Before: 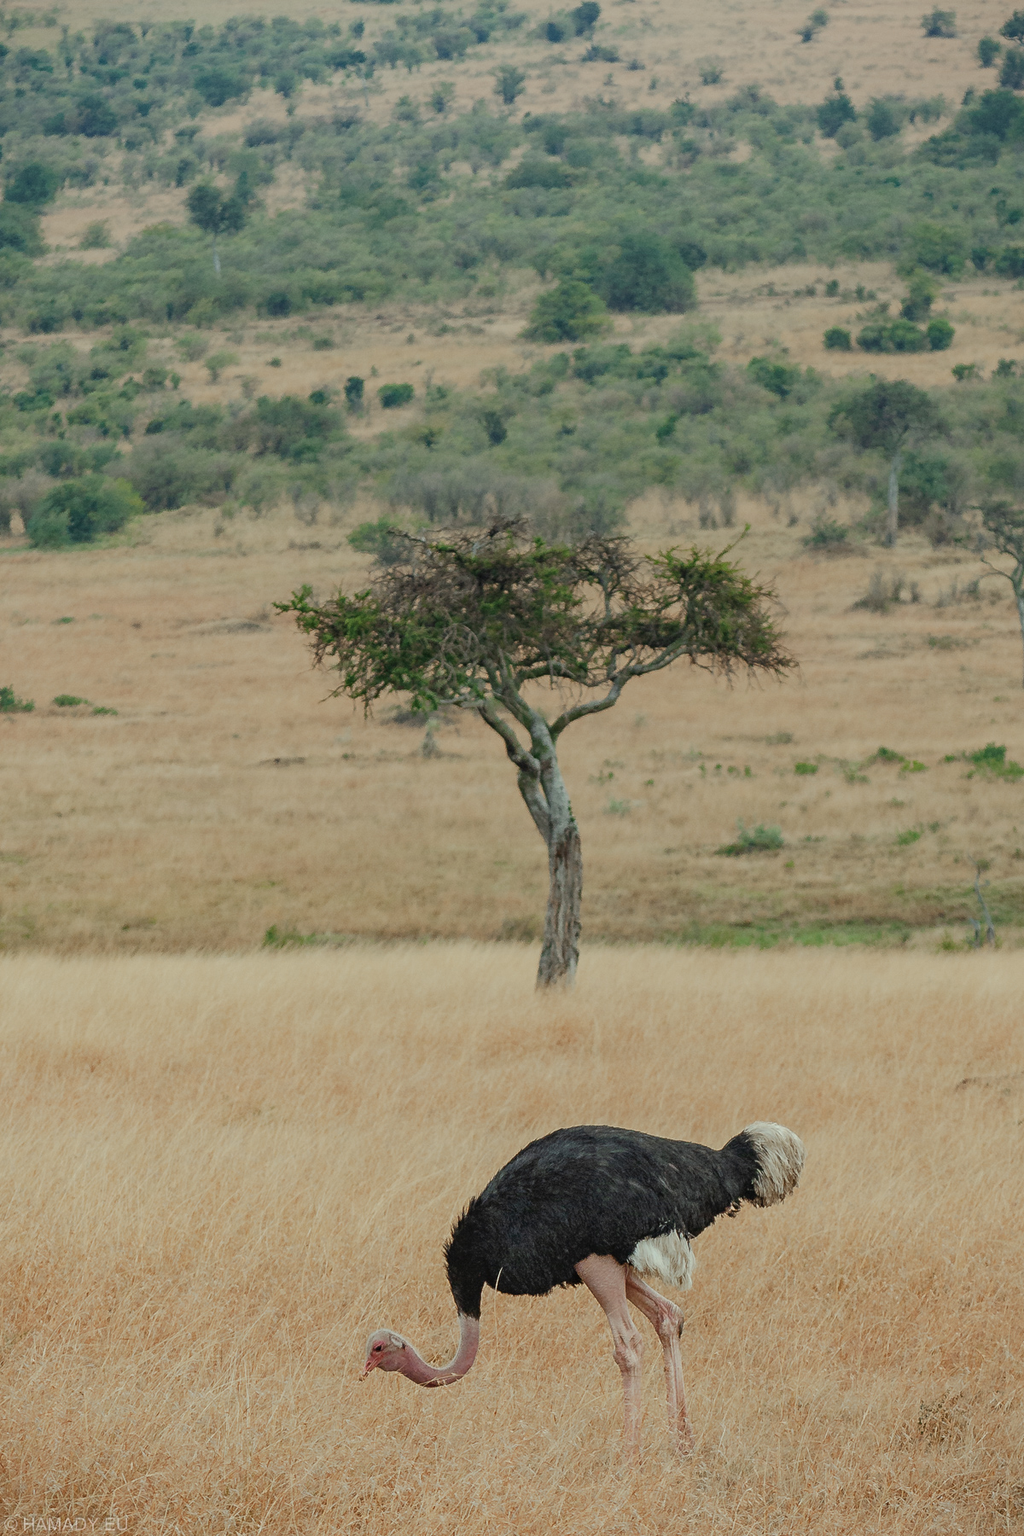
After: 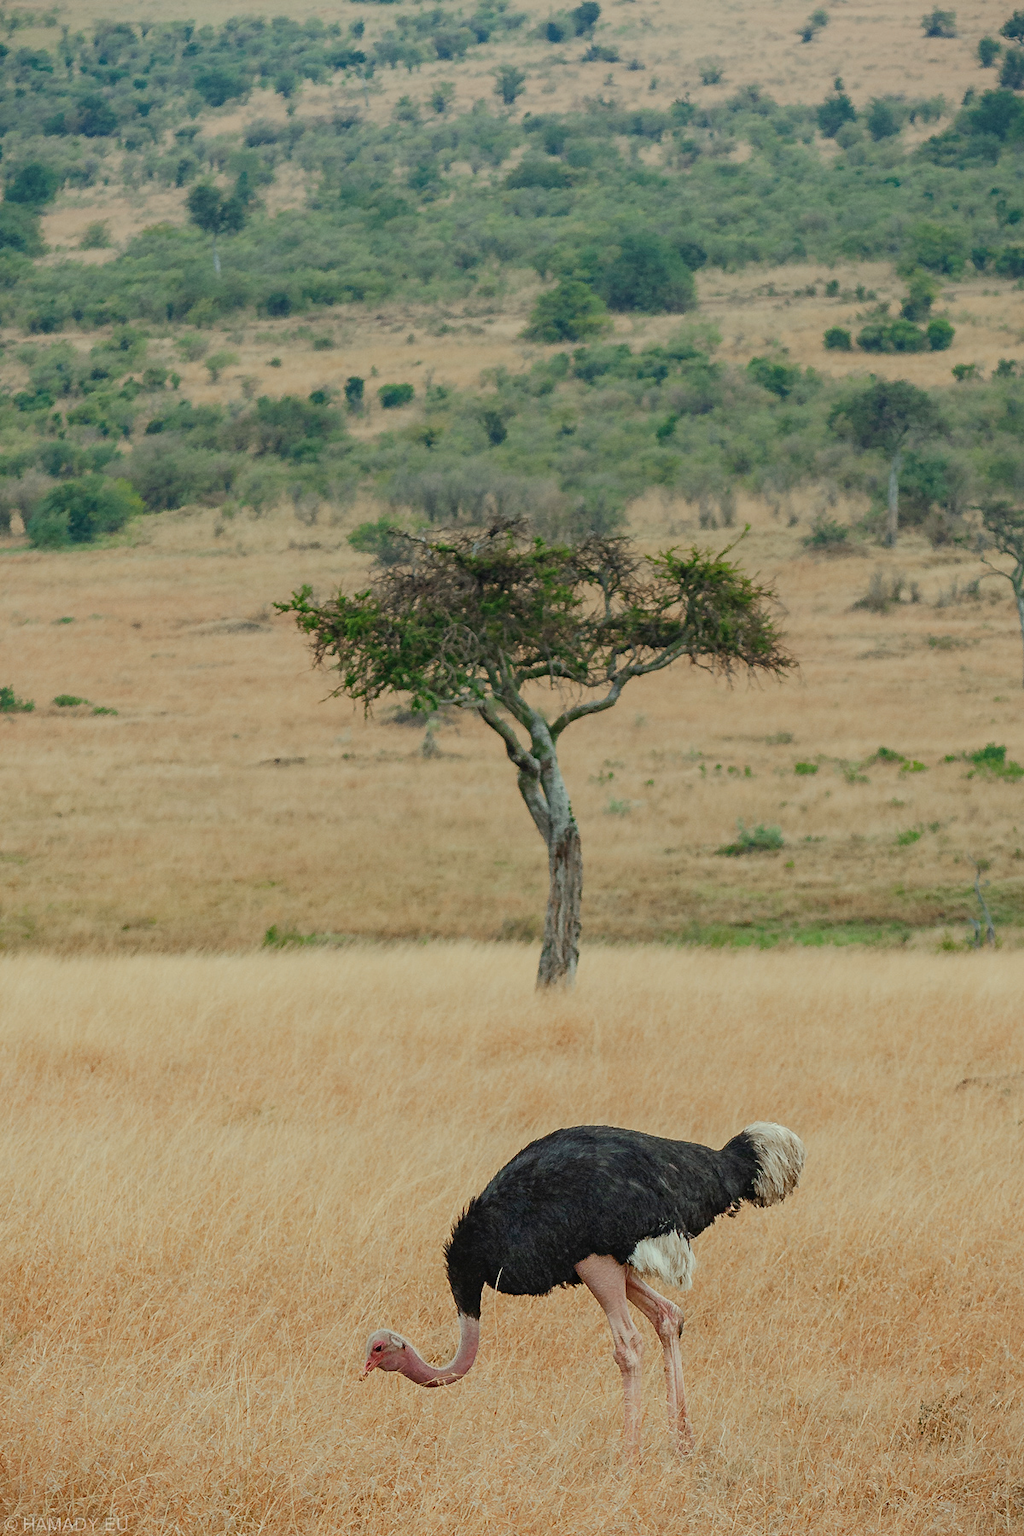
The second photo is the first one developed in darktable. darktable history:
contrast brightness saturation: contrast 0.082, saturation 0.2
